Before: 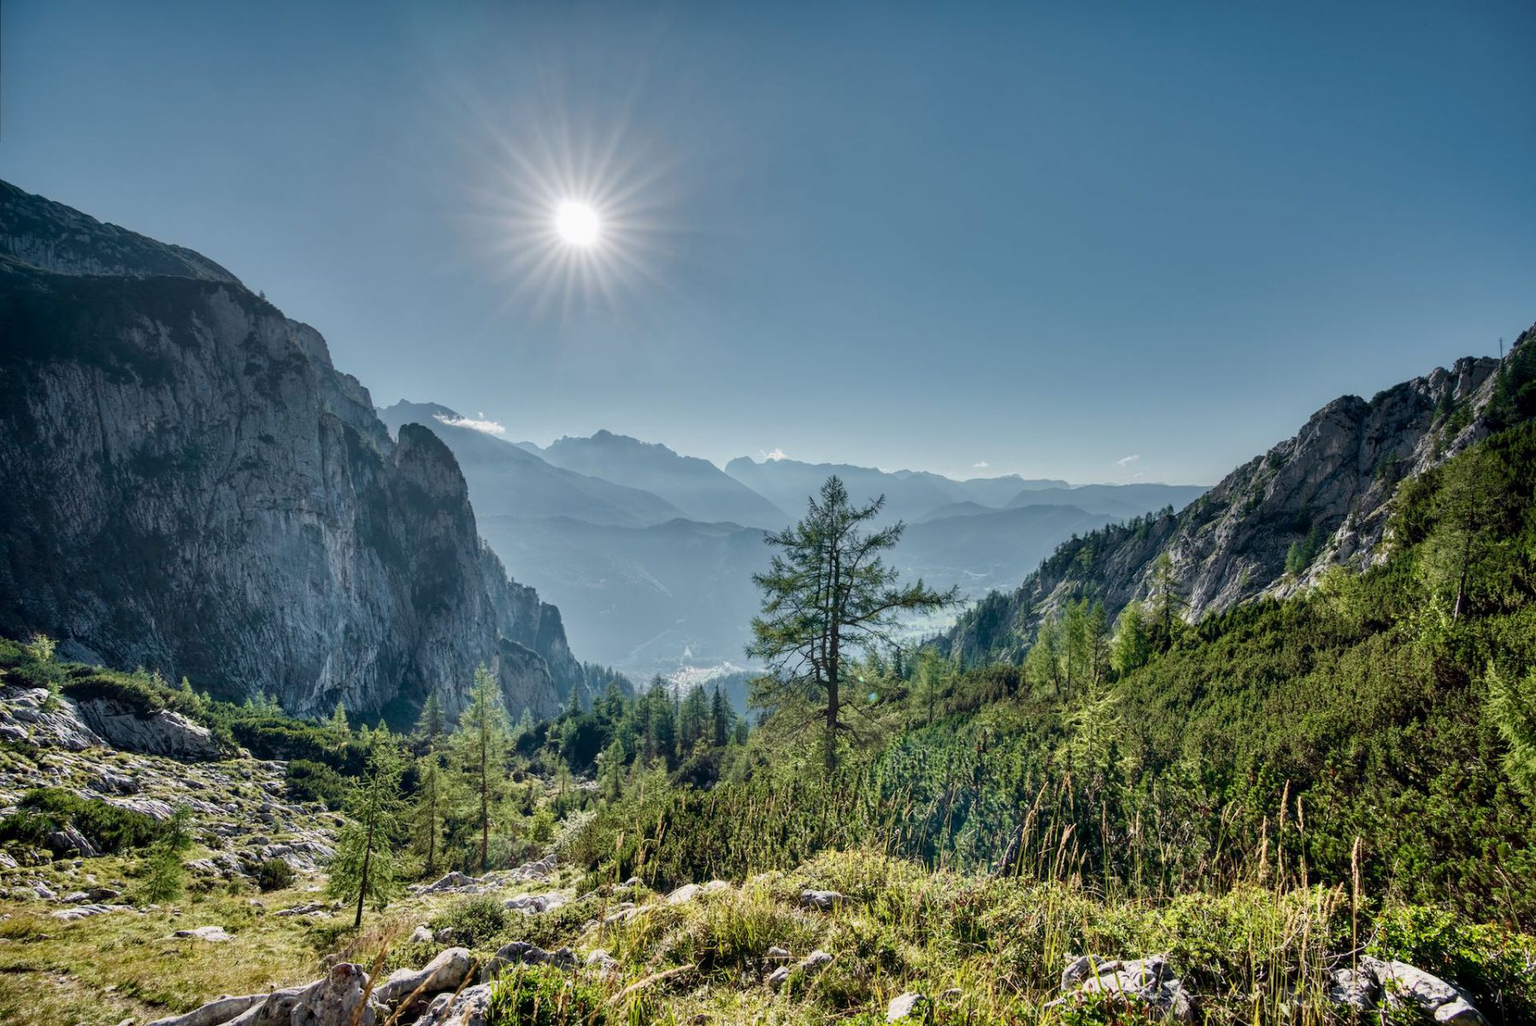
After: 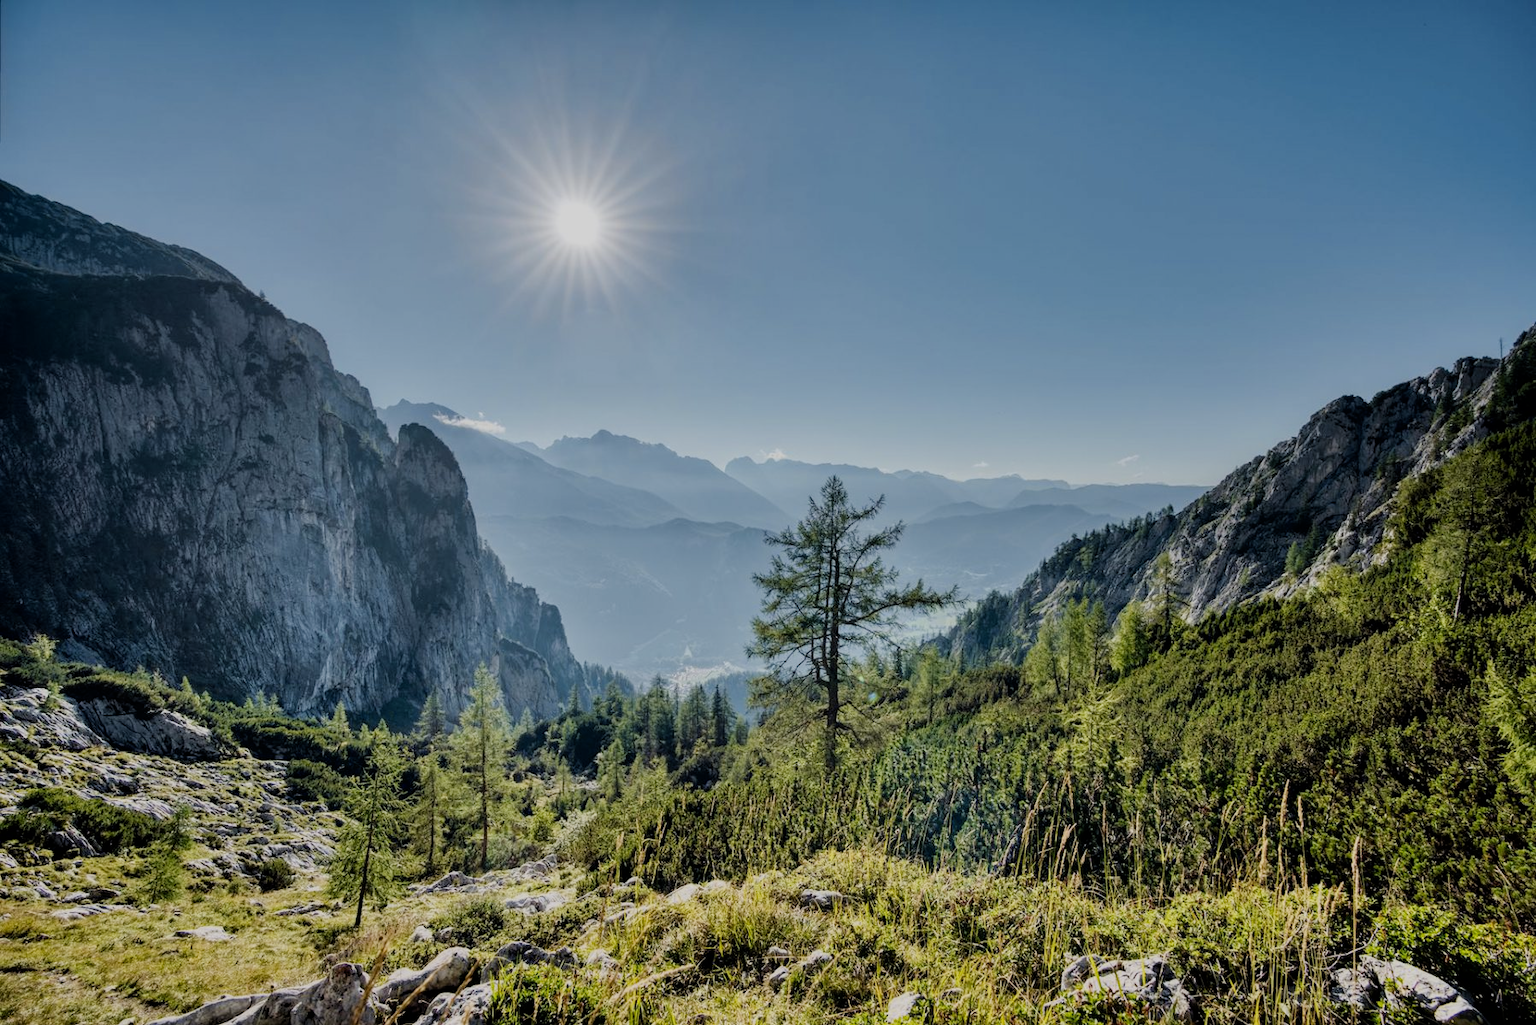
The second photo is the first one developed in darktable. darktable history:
filmic rgb: black relative exposure -7.65 EV, white relative exposure 4.56 EV, hardness 3.61
color contrast: green-magenta contrast 0.8, blue-yellow contrast 1.1, unbound 0
